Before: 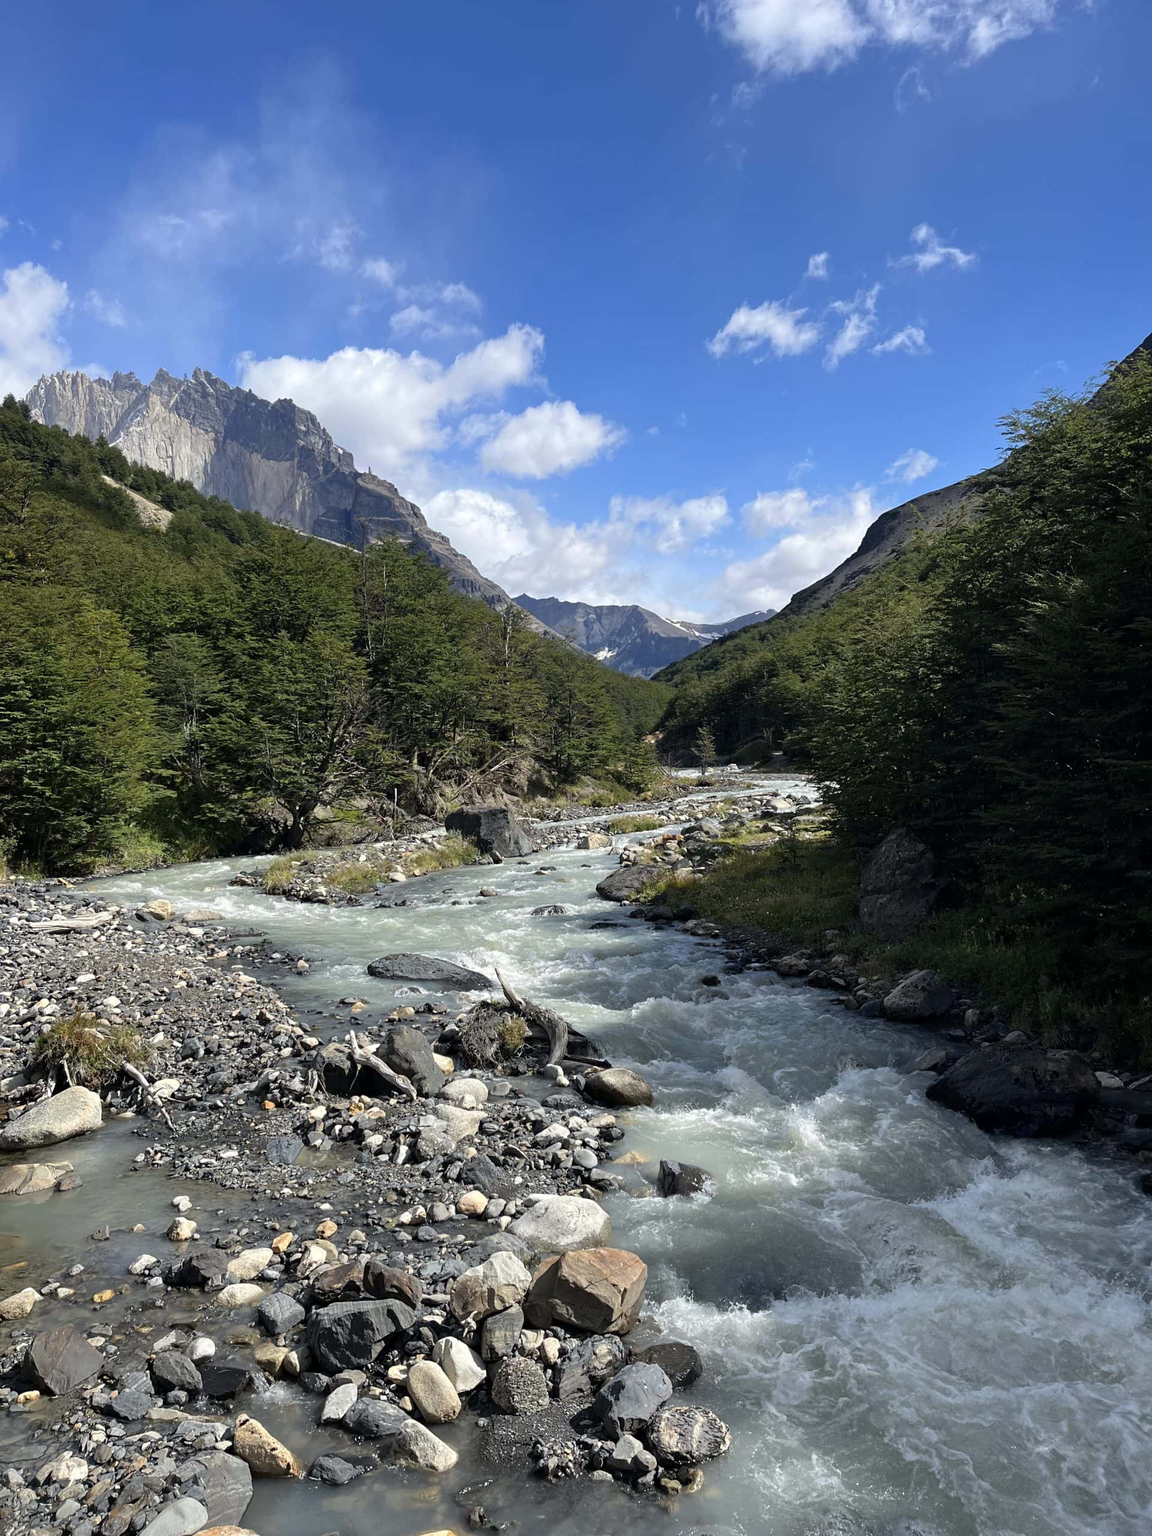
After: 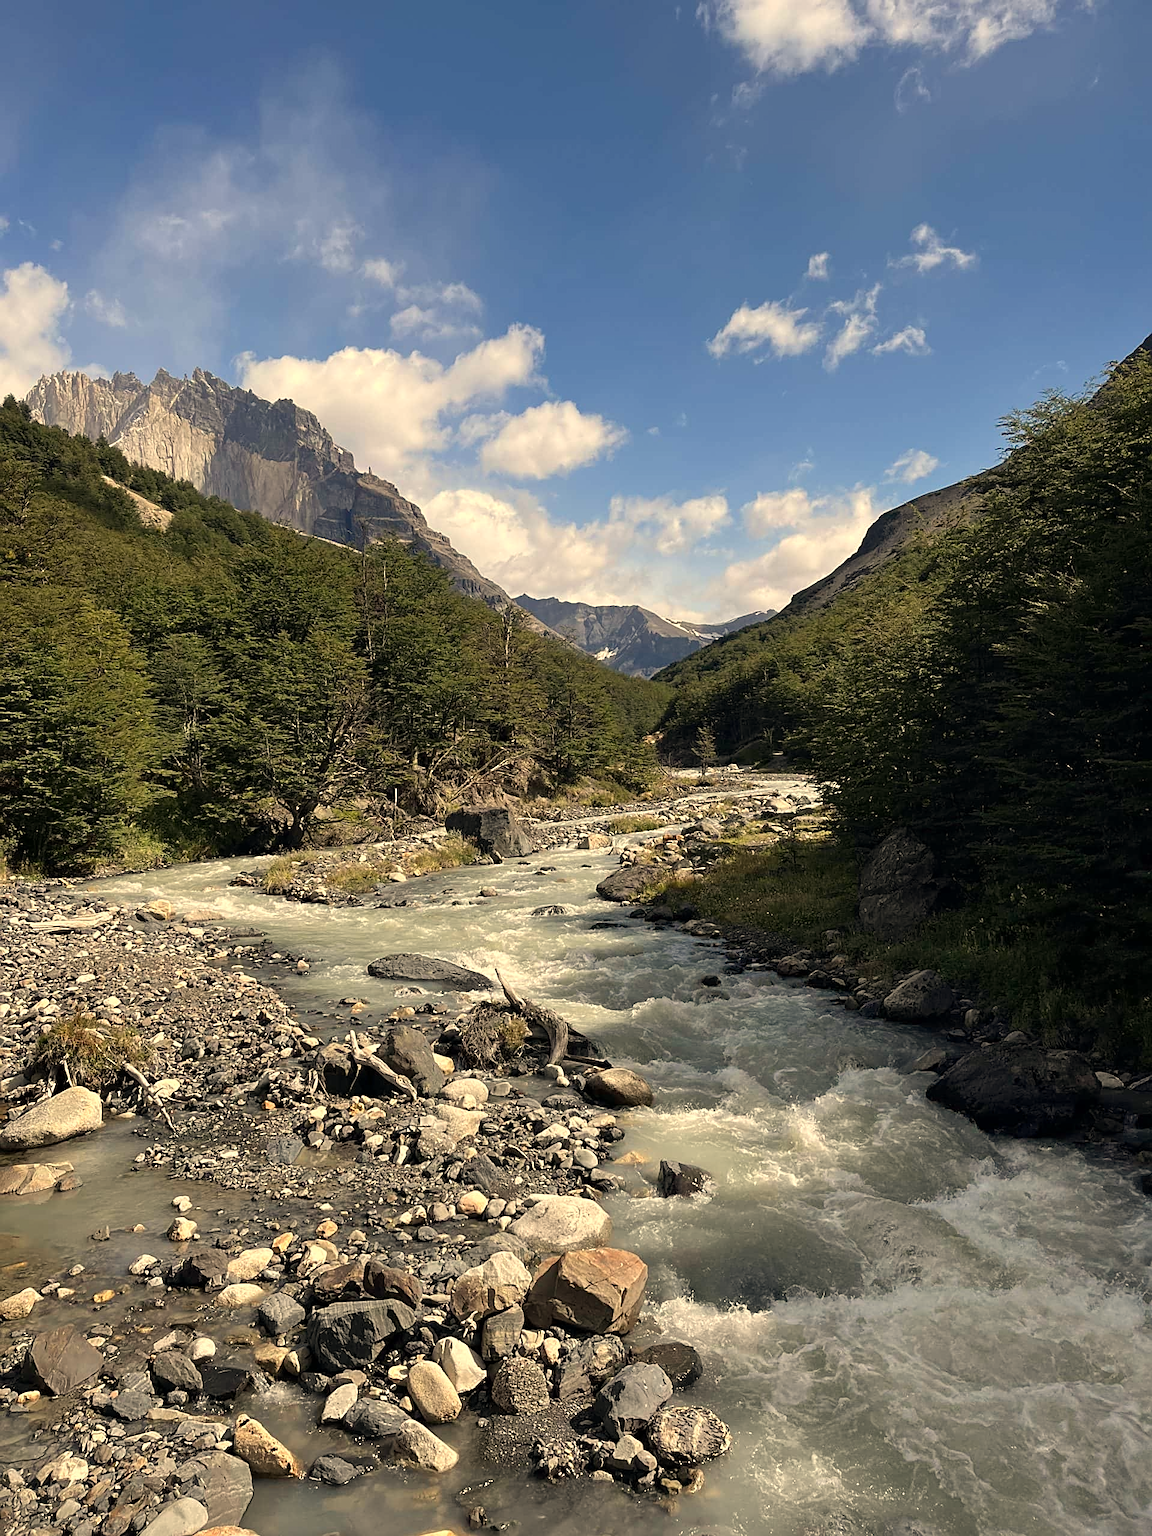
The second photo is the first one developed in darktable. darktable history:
levels: mode automatic, black 0.023%, white 99.97%, levels [0.062, 0.494, 0.925]
sharpen: on, module defaults
white balance: red 1.138, green 0.996, blue 0.812
